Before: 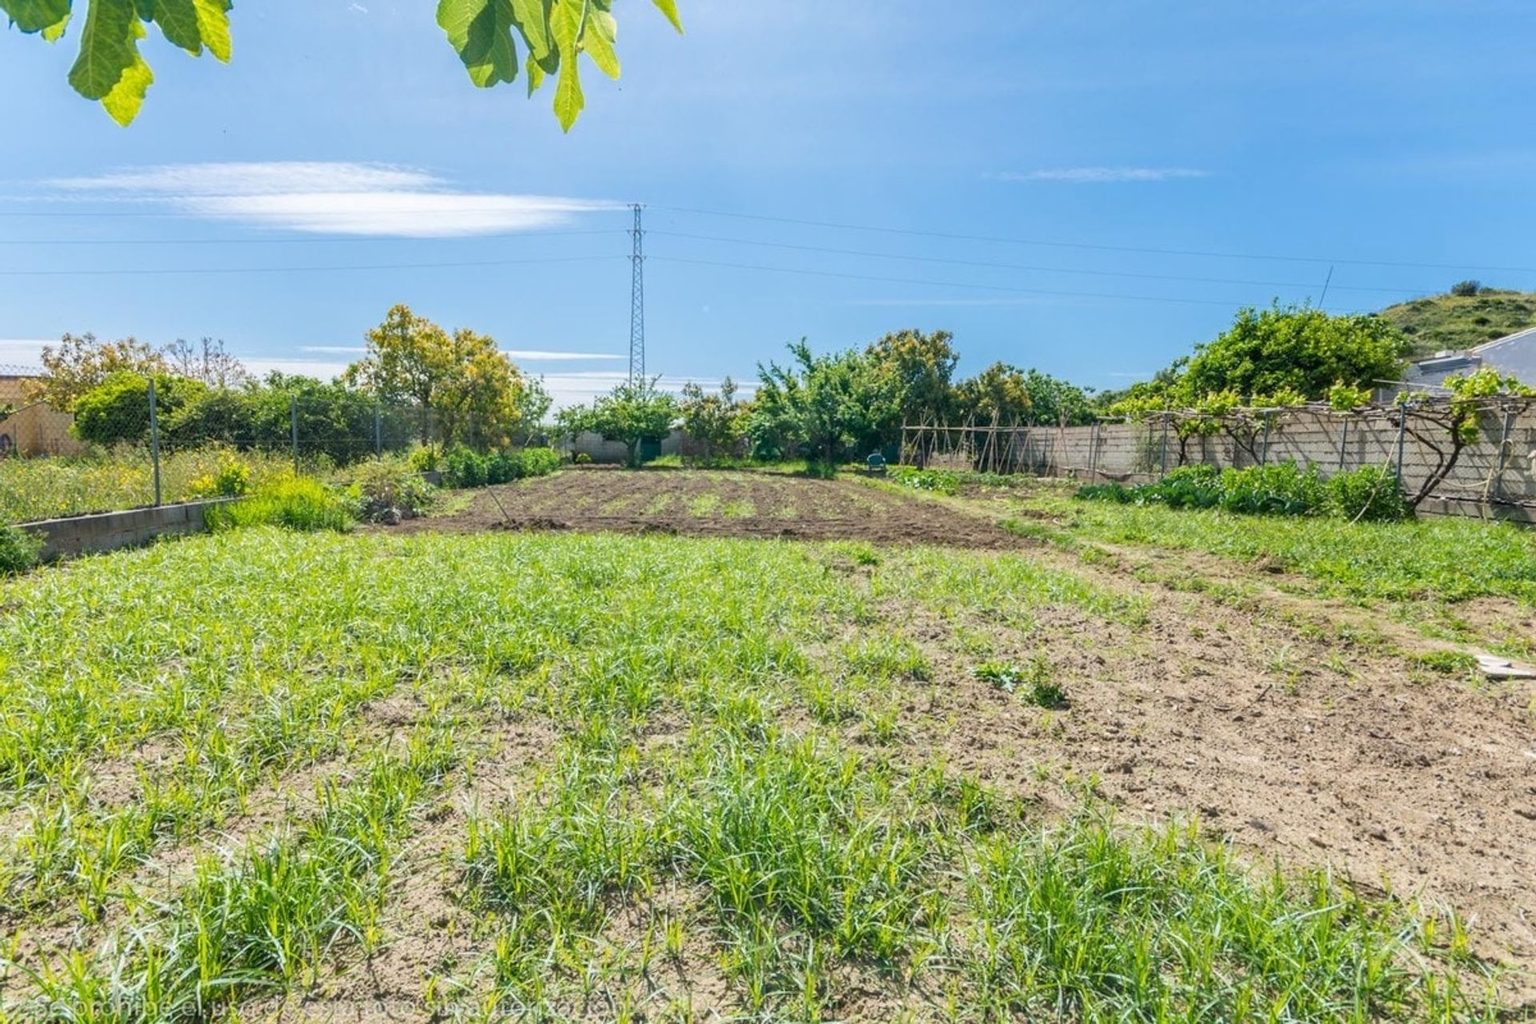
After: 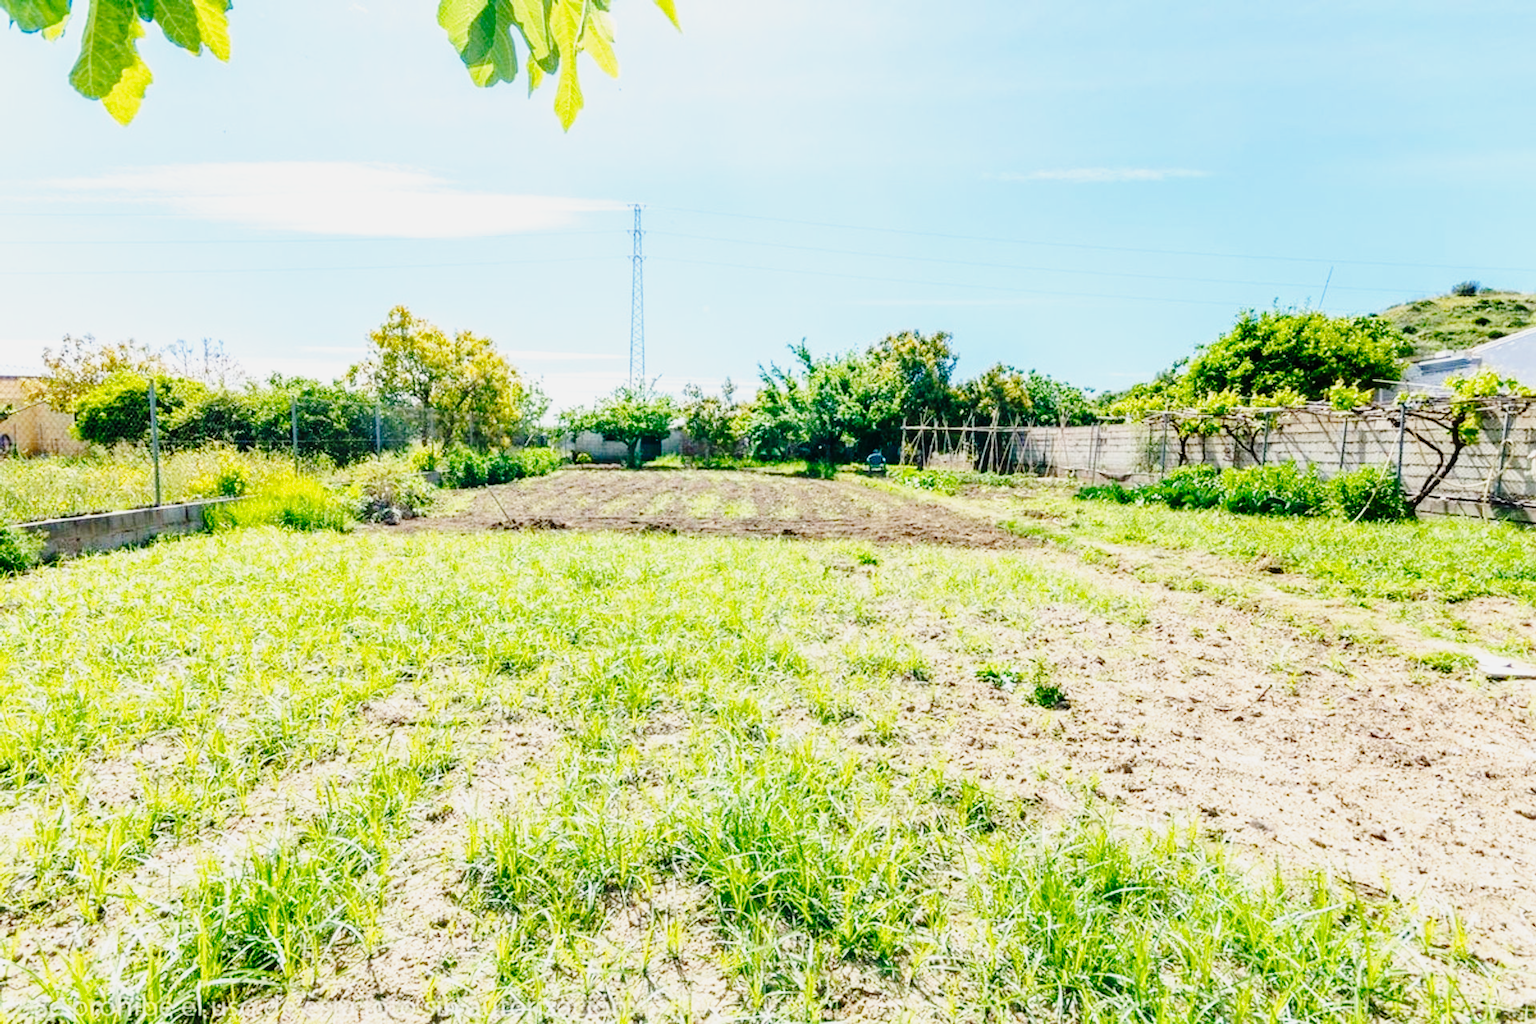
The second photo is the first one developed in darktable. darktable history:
contrast equalizer: y [[0.502, 0.517, 0.543, 0.576, 0.611, 0.631], [0.5 ×6], [0.5 ×6], [0 ×6], [0 ×6]], mix -0.196
tone curve: curves: ch0 [(0, 0) (0.181, 0.087) (0.498, 0.485) (0.78, 0.742) (0.993, 0.954)]; ch1 [(0, 0) (0.311, 0.149) (0.395, 0.349) (0.488, 0.477) (0.612, 0.641) (1, 1)]; ch2 [(0, 0) (0.5, 0.5) (0.638, 0.667) (1, 1)], preserve colors none
base curve: curves: ch0 [(0, 0) (0.007, 0.004) (0.027, 0.03) (0.046, 0.07) (0.207, 0.54) (0.442, 0.872) (0.673, 0.972) (1, 1)], preserve colors none
